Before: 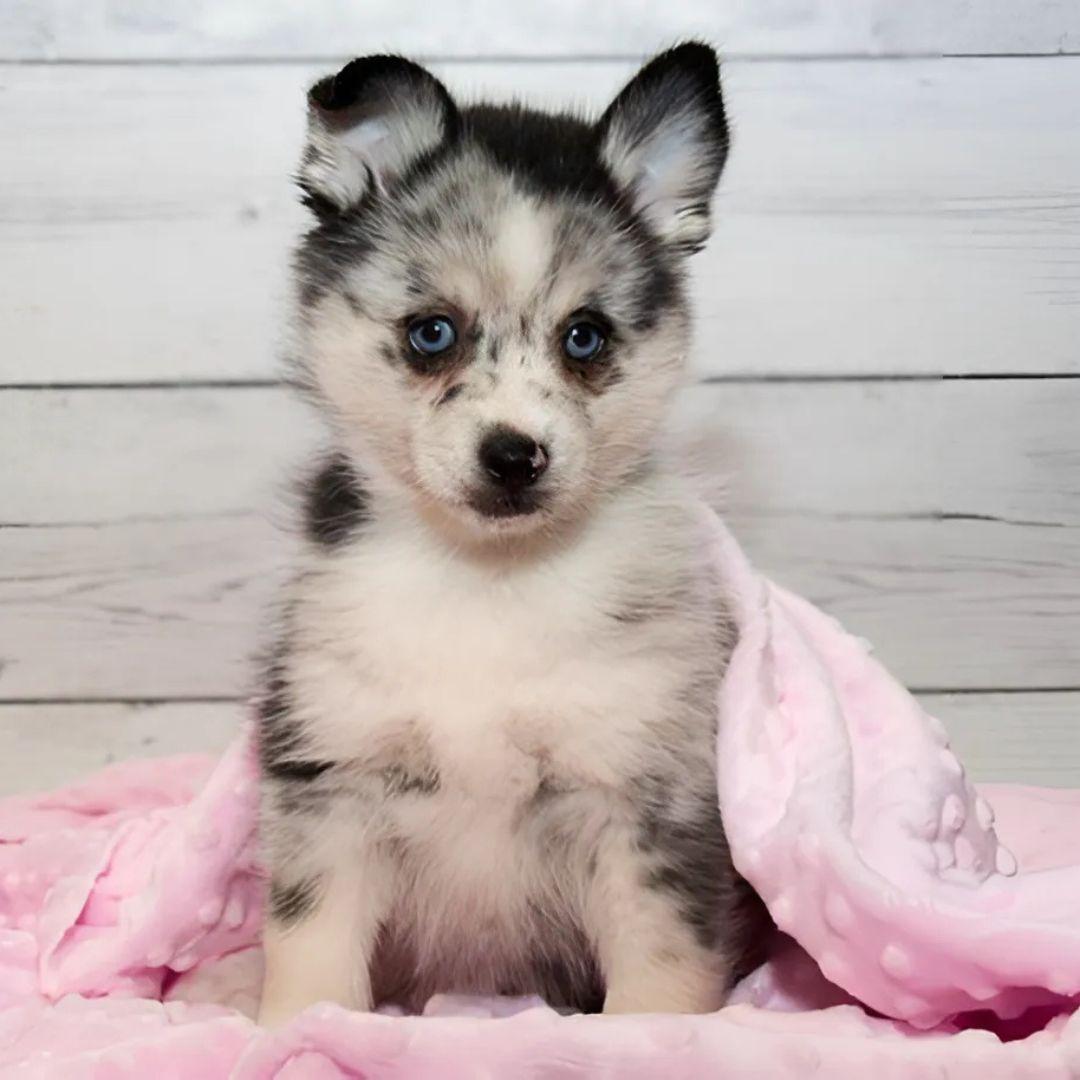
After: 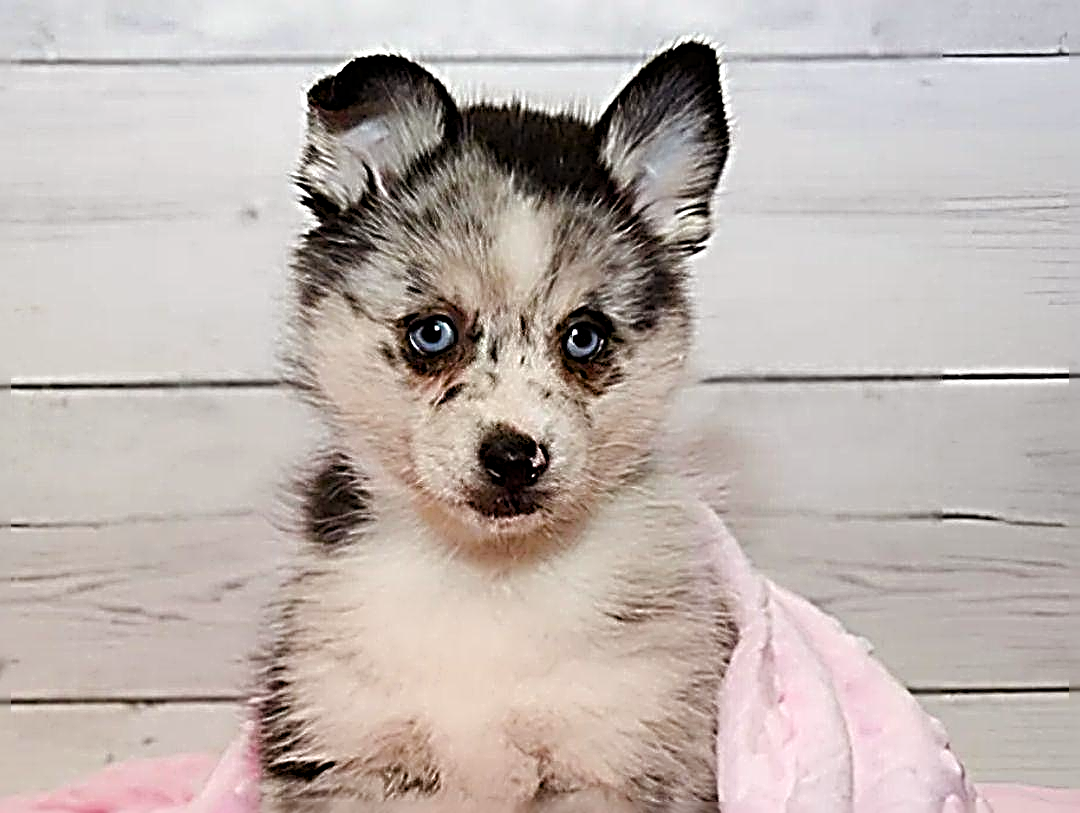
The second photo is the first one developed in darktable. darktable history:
sharpen: radius 4.029, amount 1.988
crop: bottom 24.635%
color balance rgb: power › luminance -3.937%, power › chroma 0.542%, power › hue 42.14°, highlights gain › chroma 0.185%, highlights gain › hue 331.69°, perceptual saturation grading › global saturation 23.755%, perceptual saturation grading › highlights -23.313%, perceptual saturation grading › mid-tones 23.798%, perceptual saturation grading › shadows 41.181%
